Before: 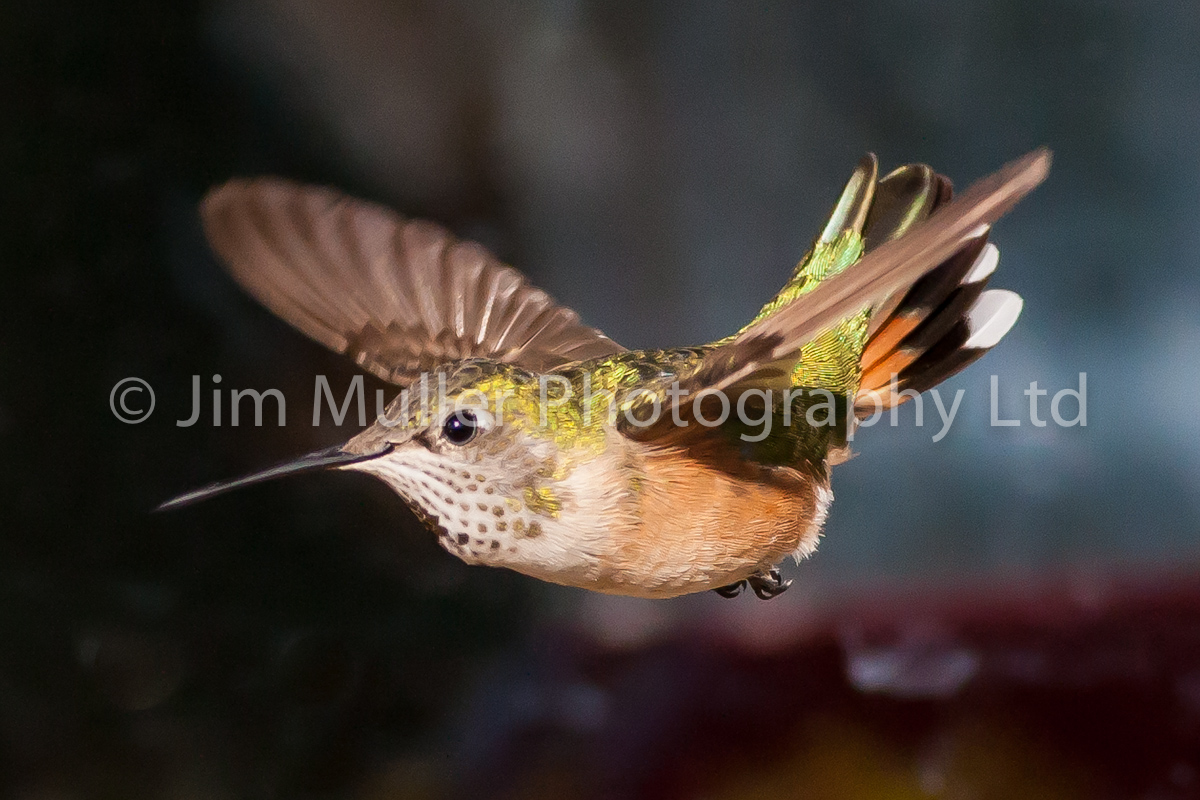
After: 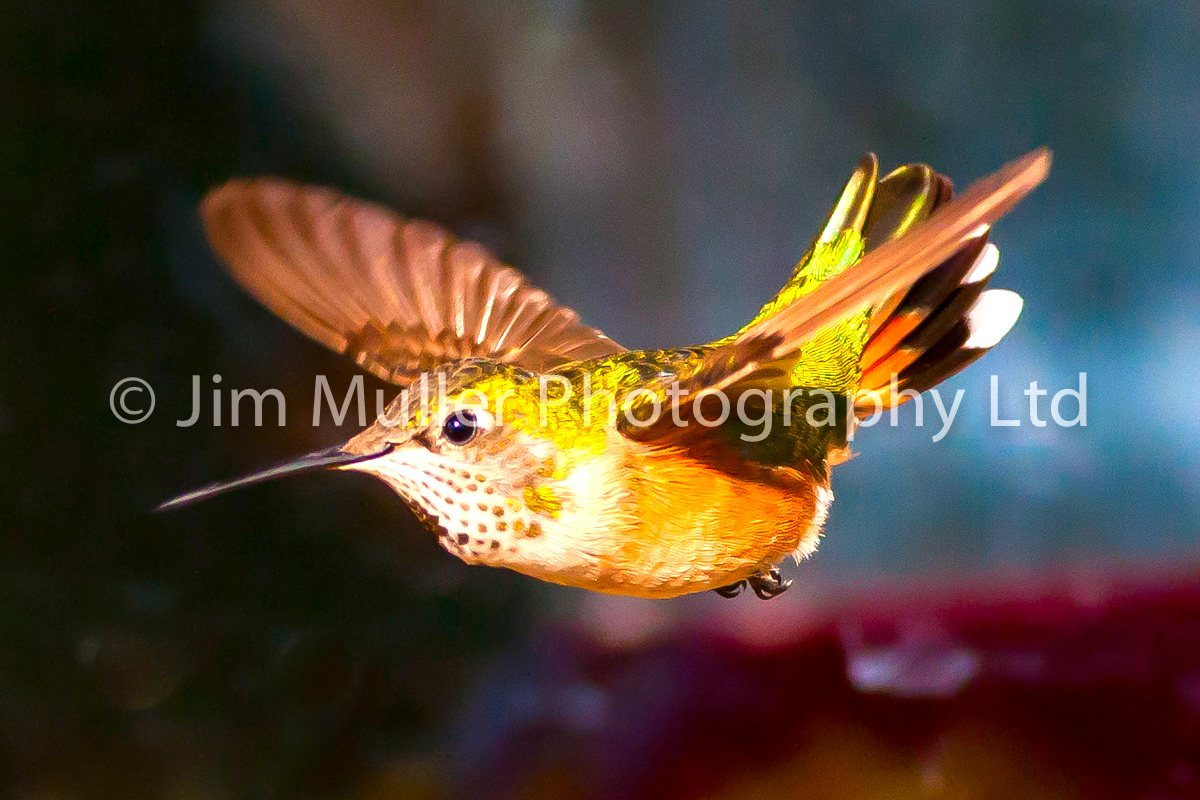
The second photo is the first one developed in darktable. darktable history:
color balance rgb: highlights gain › chroma 1.103%, highlights gain › hue 60.04°, linear chroma grading › global chroma 15.345%, perceptual saturation grading › global saturation 25.394%, perceptual brilliance grading › global brilliance 4.495%
contrast brightness saturation: brightness -0.029, saturation 0.347
exposure: black level correction 0, exposure 0.695 EV, compensate highlight preservation false
